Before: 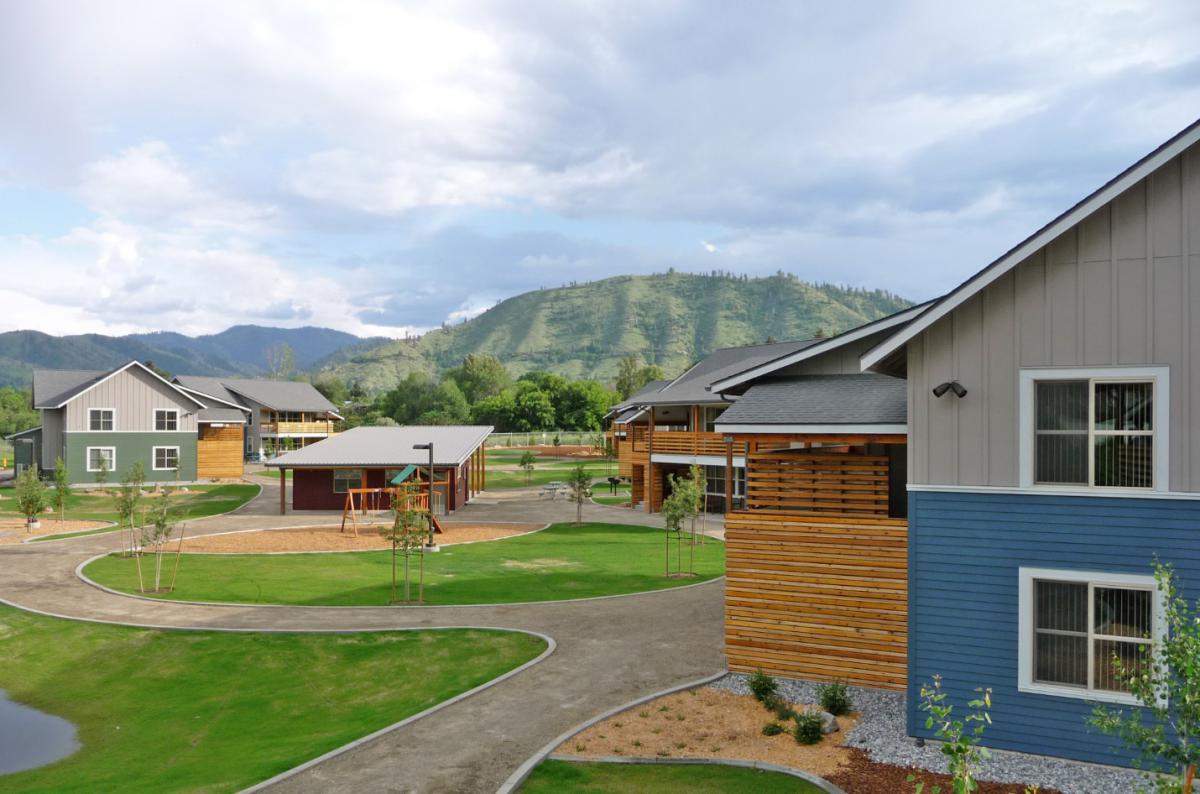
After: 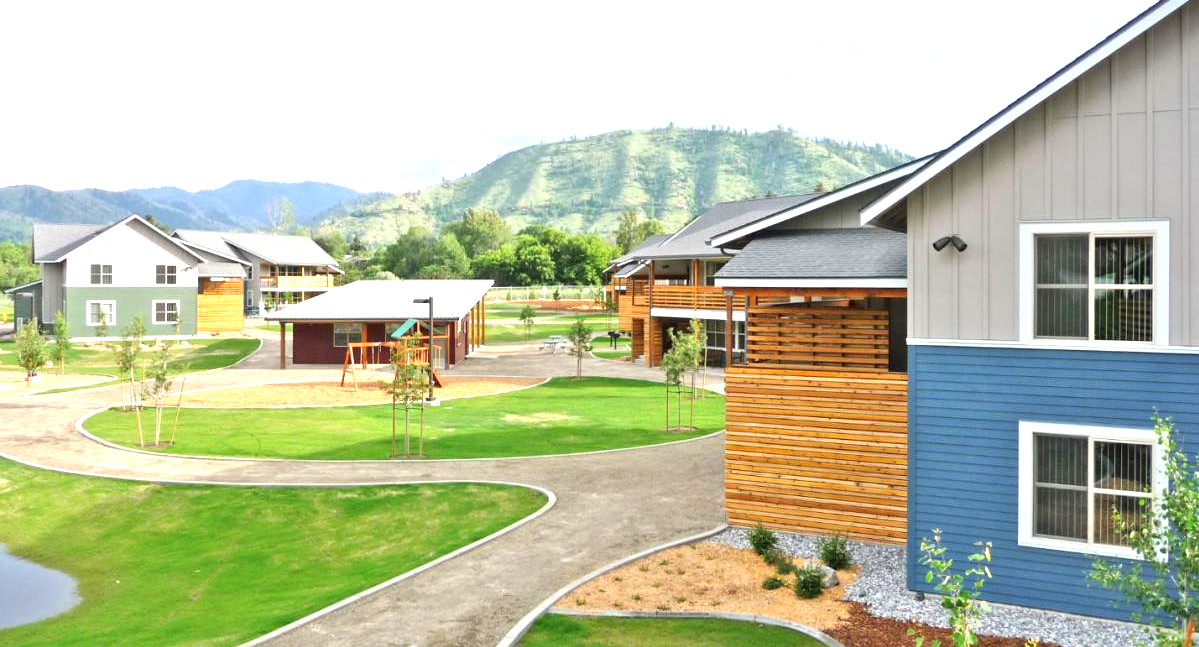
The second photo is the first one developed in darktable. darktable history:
exposure: black level correction 0, exposure 1.389 EV, compensate exposure bias true, compensate highlight preservation false
crop and rotate: top 18.447%
